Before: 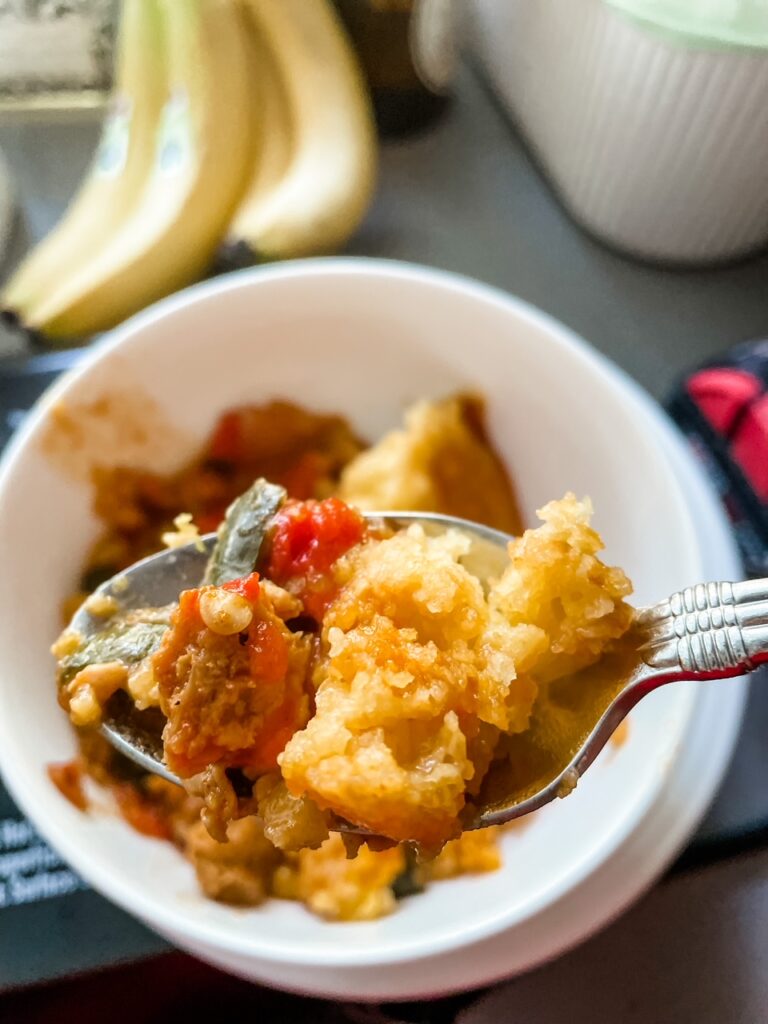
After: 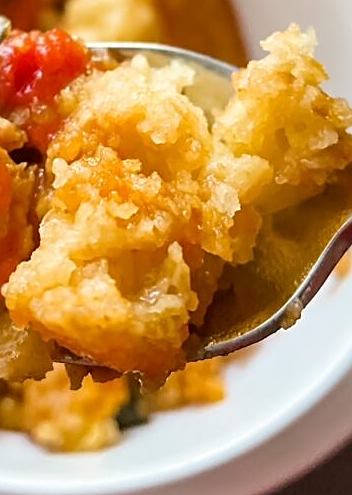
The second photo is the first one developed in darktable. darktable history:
crop: left 35.976%, top 45.819%, right 18.162%, bottom 5.807%
sharpen: amount 0.575
